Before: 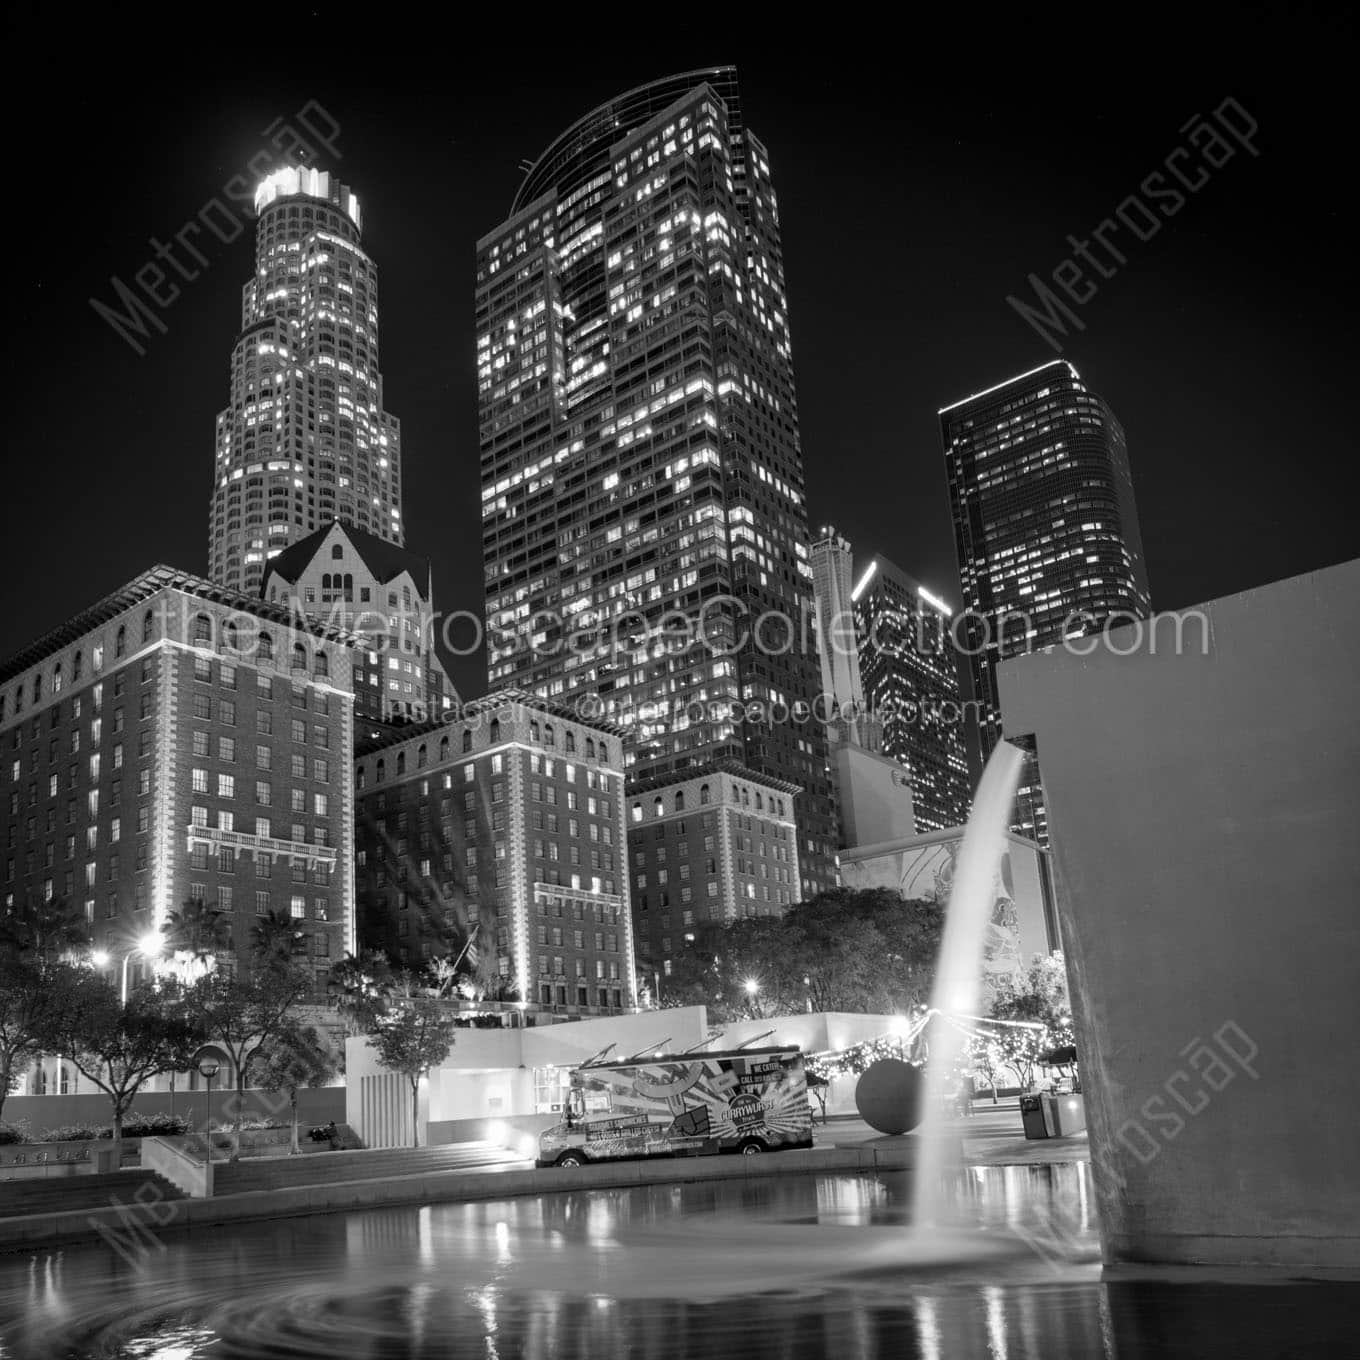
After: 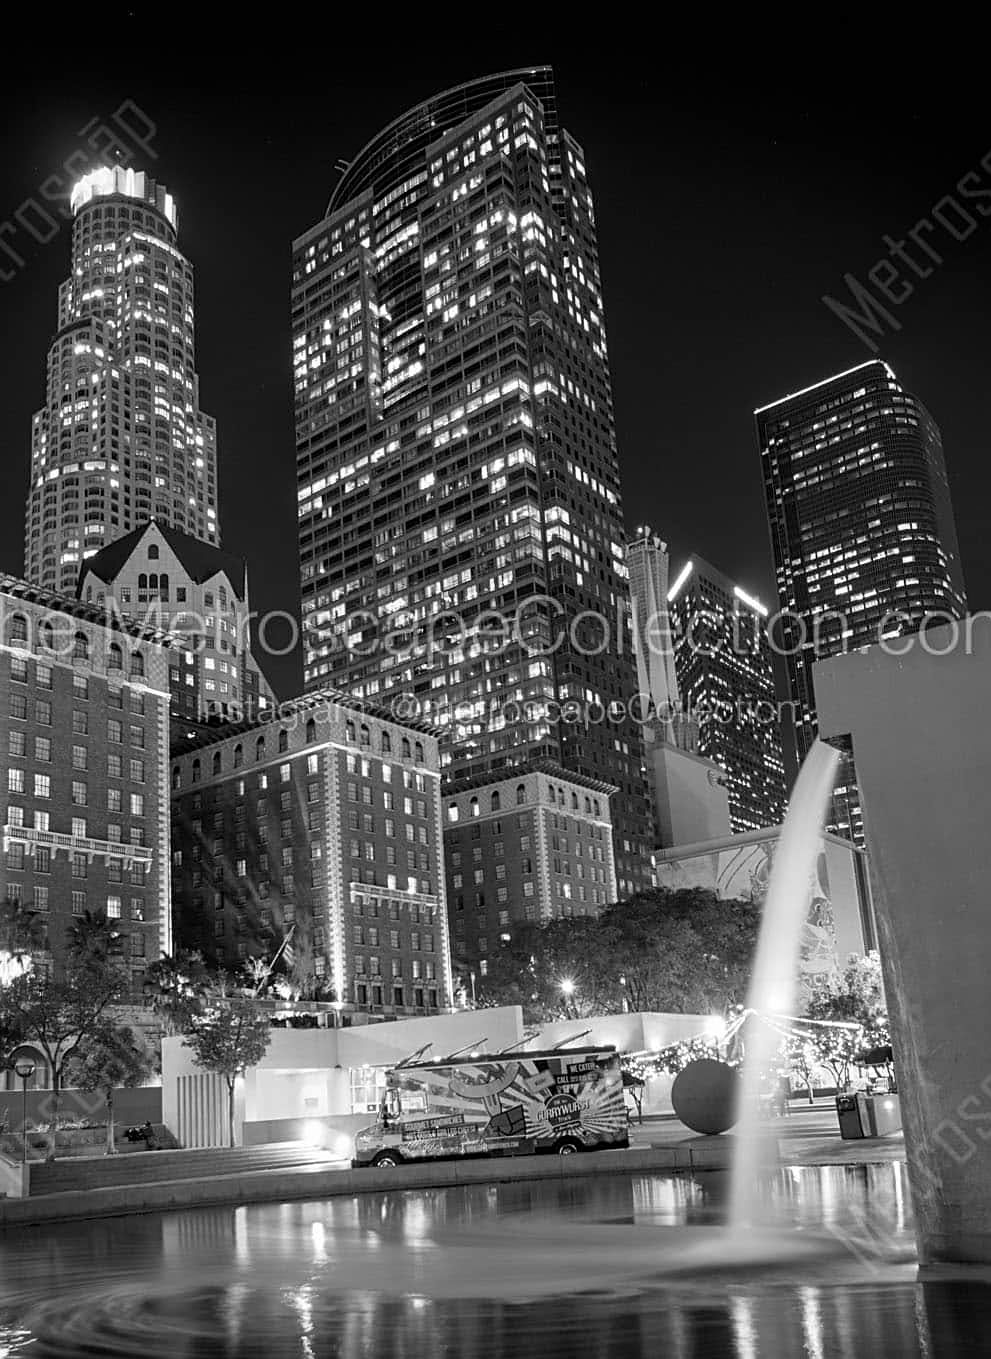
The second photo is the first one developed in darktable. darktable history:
sharpen: on, module defaults
crop: left 13.589%, top 0%, right 13.499%
